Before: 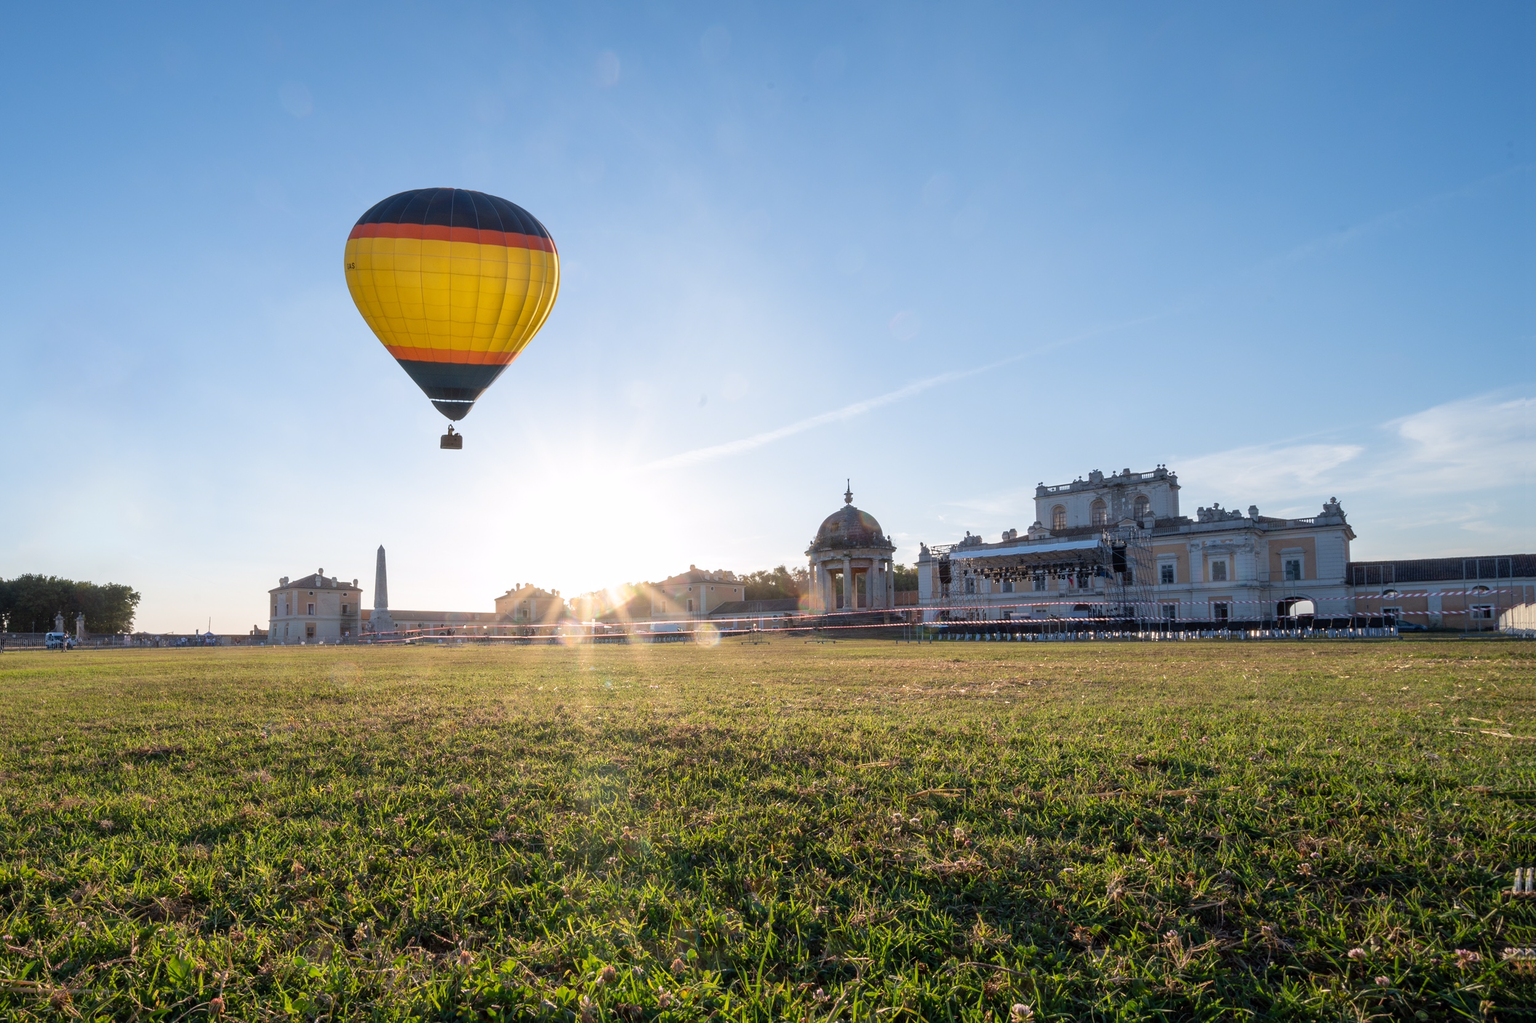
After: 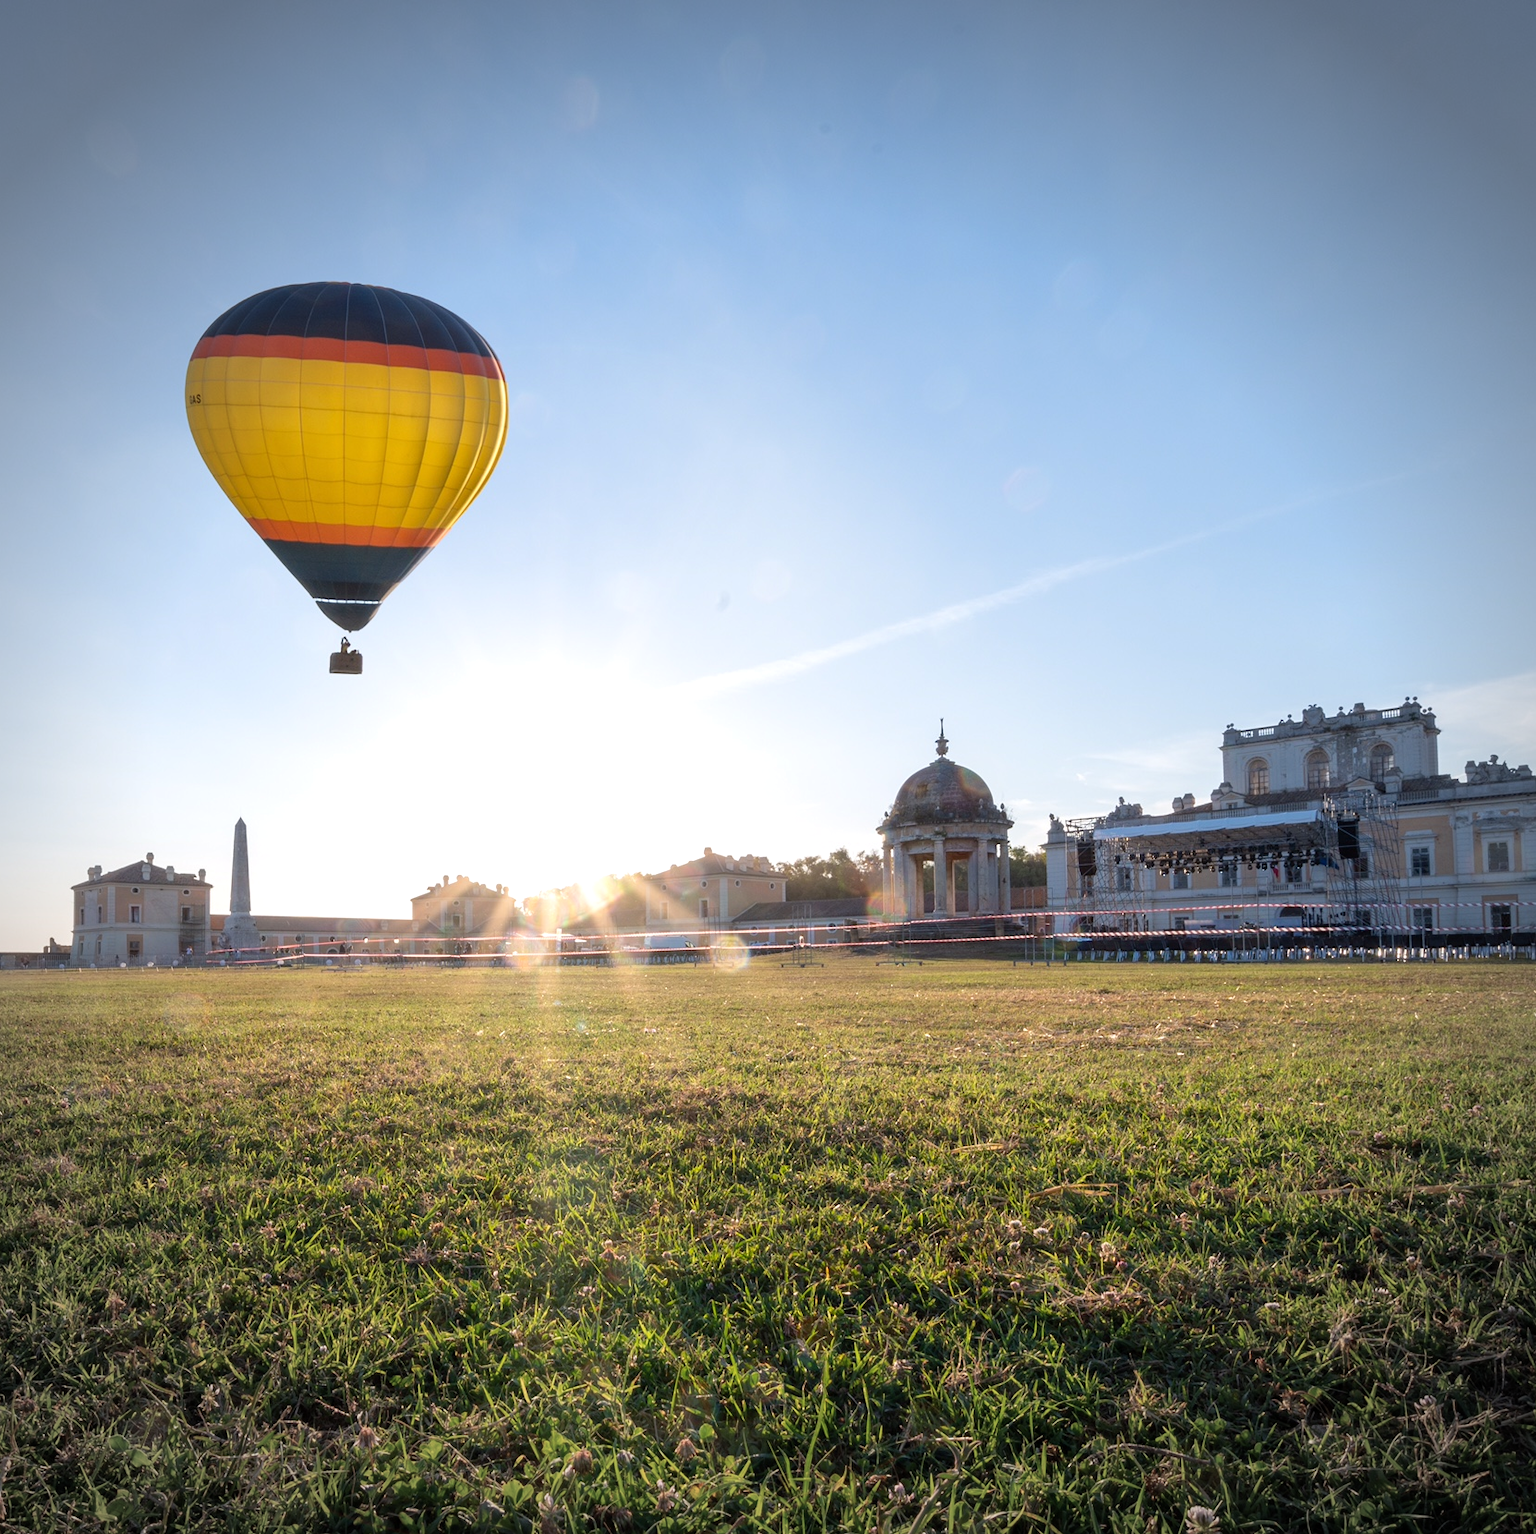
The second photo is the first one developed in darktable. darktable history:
exposure: exposure 0.15 EV, compensate highlight preservation false
crop and rotate: left 14.385%, right 18.948%
vignetting: width/height ratio 1.094
